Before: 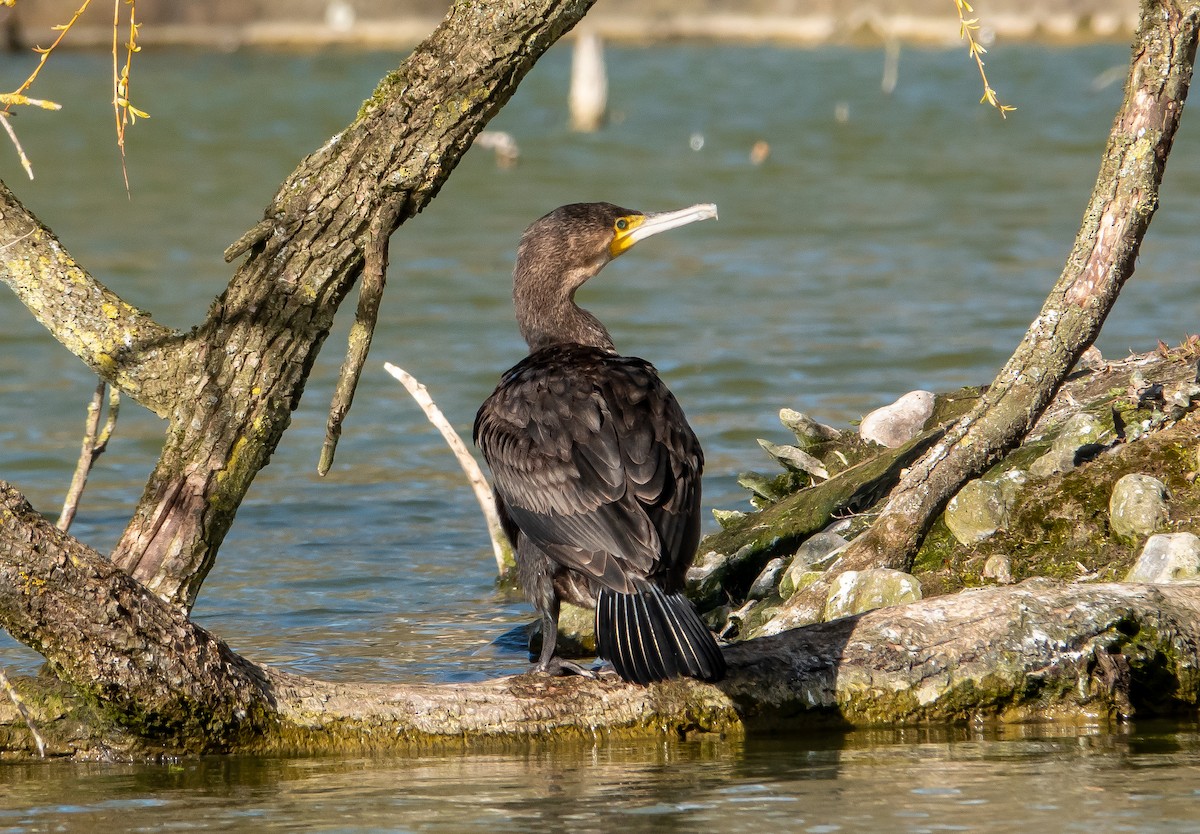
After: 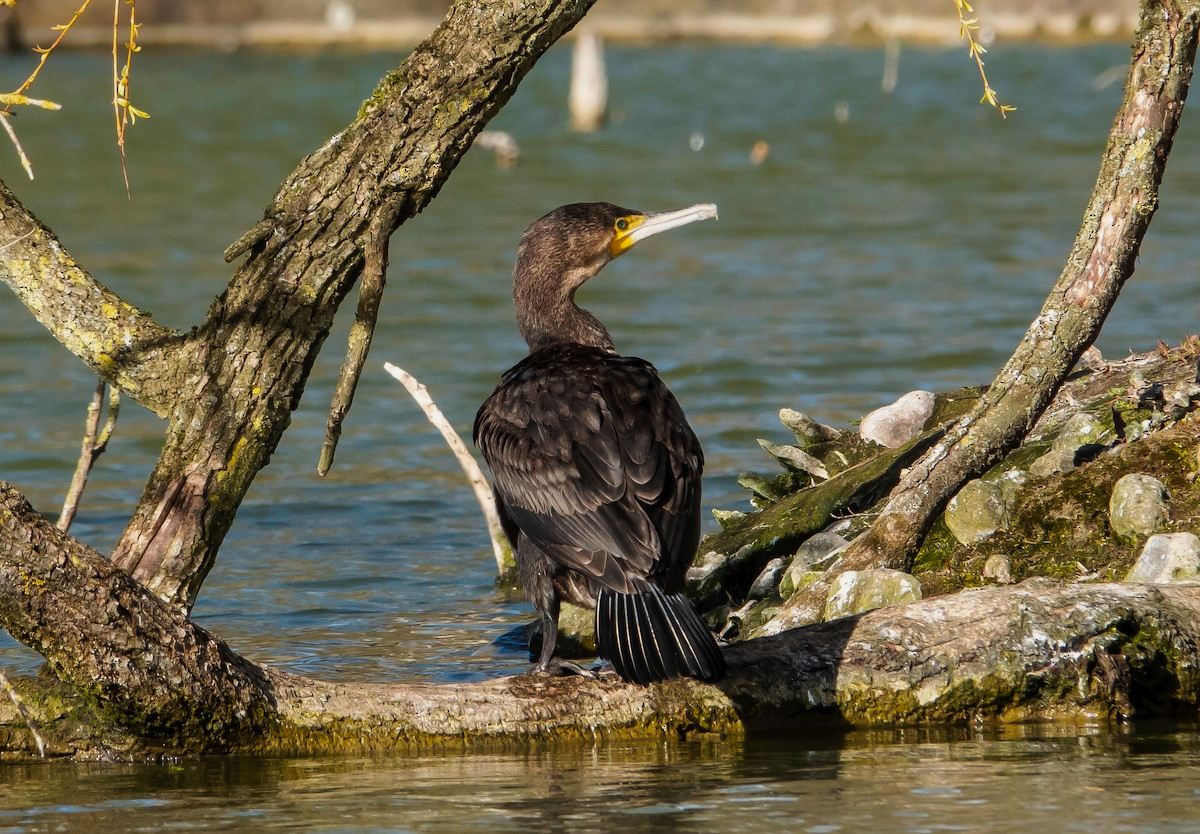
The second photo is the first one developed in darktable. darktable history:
exposure: black level correction 0.001, exposure -0.121 EV, compensate highlight preservation false
tone curve: curves: ch0 [(0, 0) (0.003, 0.019) (0.011, 0.022) (0.025, 0.027) (0.044, 0.037) (0.069, 0.049) (0.1, 0.066) (0.136, 0.091) (0.177, 0.125) (0.224, 0.159) (0.277, 0.206) (0.335, 0.266) (0.399, 0.332) (0.468, 0.411) (0.543, 0.492) (0.623, 0.577) (0.709, 0.668) (0.801, 0.767) (0.898, 0.869) (1, 1)], preserve colors none
